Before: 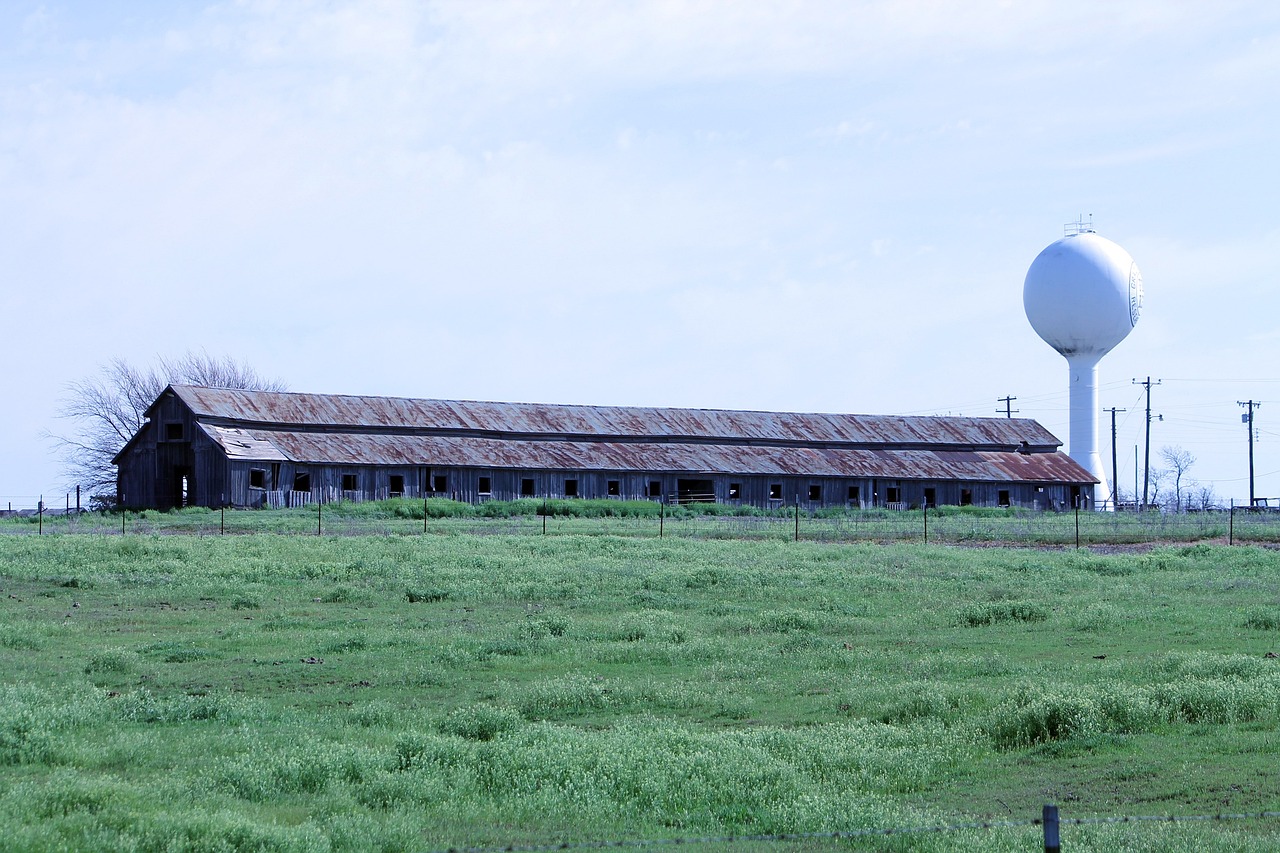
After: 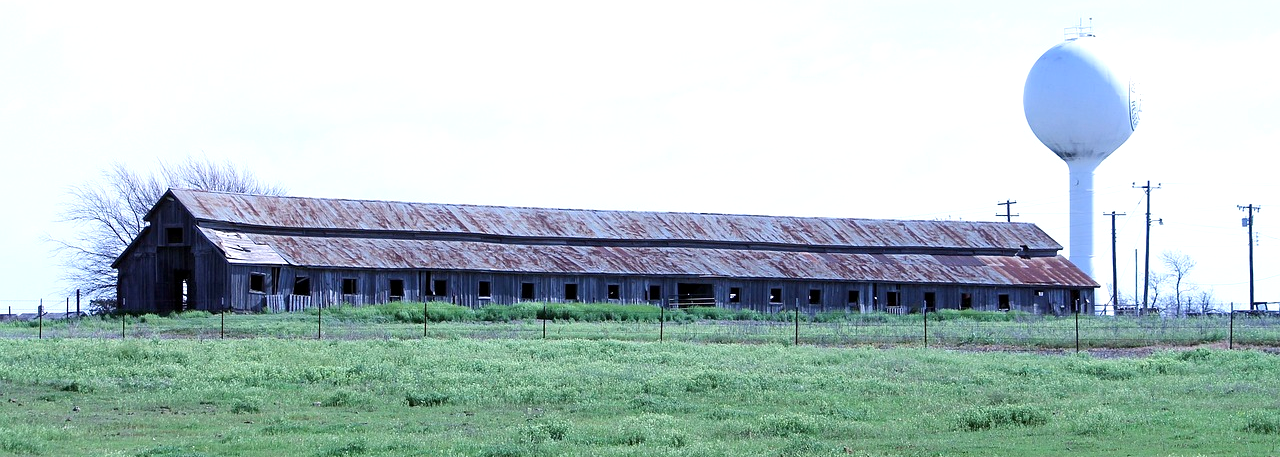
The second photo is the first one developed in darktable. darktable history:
crop and rotate: top 23.11%, bottom 23.292%
exposure: black level correction 0.001, exposure 0.499 EV, compensate highlight preservation false
